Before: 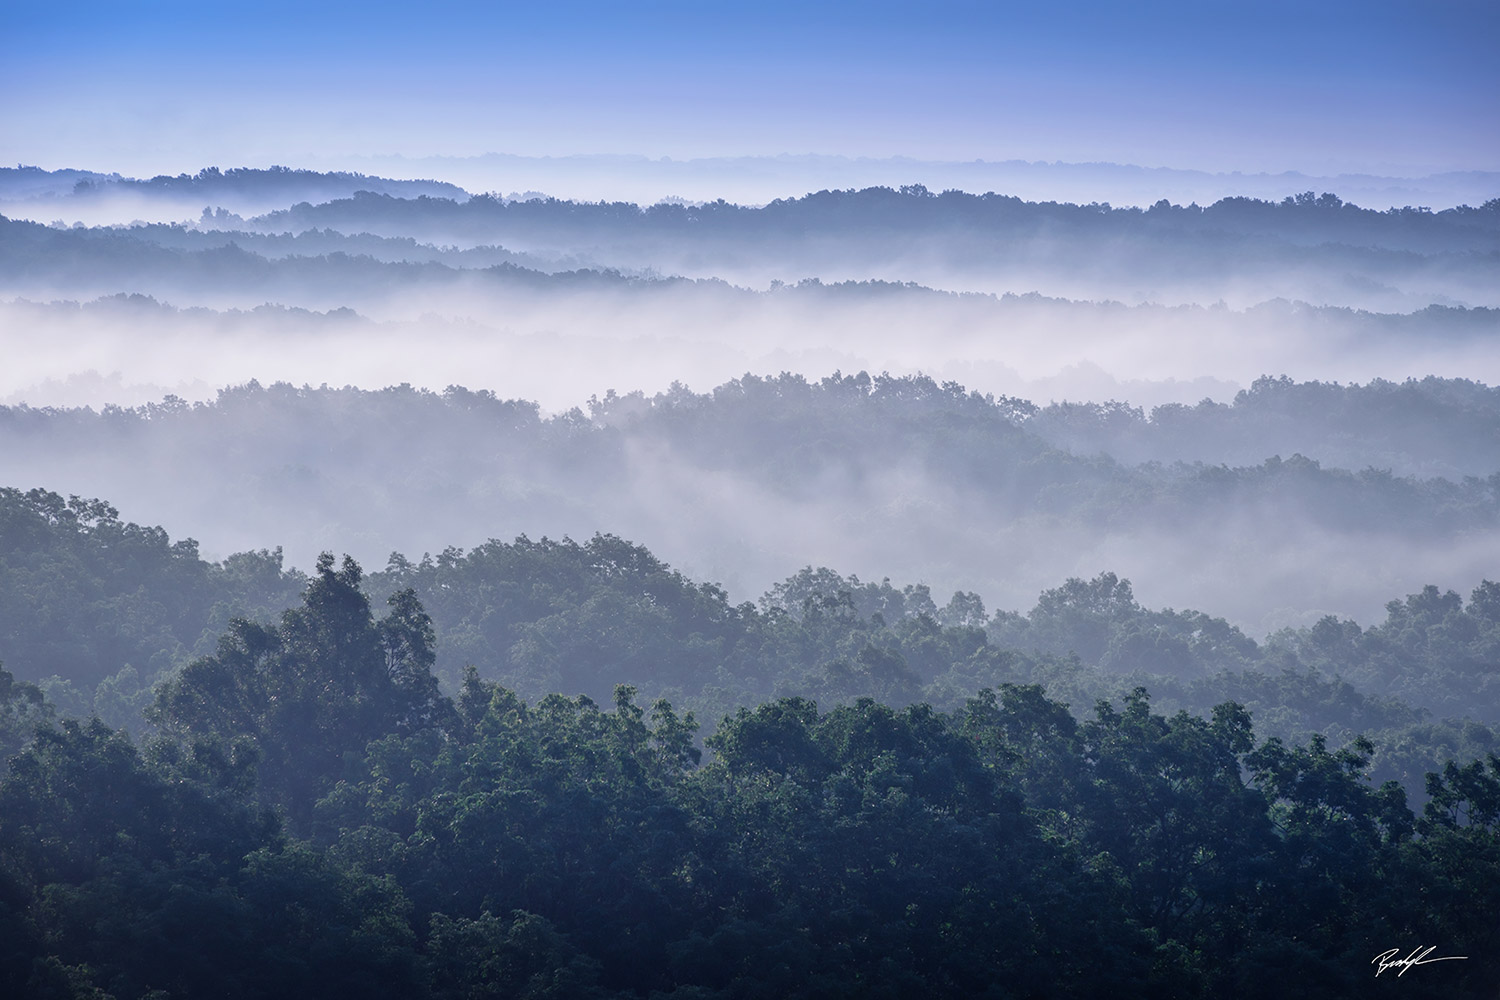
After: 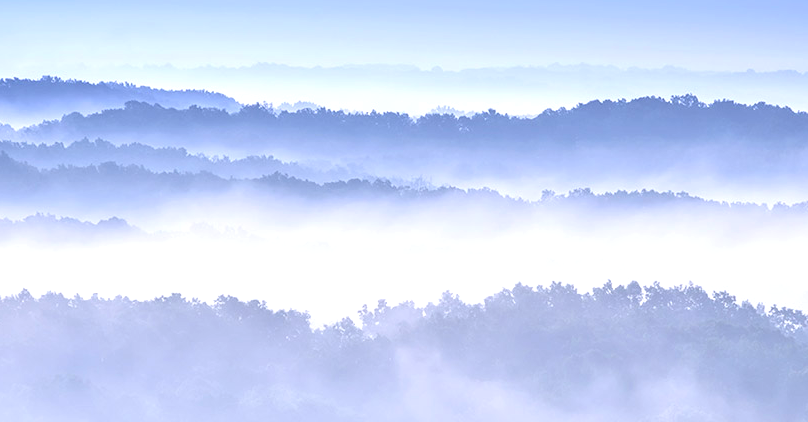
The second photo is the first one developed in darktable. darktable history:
color calibration: illuminant as shot in camera, x 0.358, y 0.373, temperature 4628.91 K
exposure: exposure 0.574 EV, compensate highlight preservation false
crop: left 15.306%, top 9.065%, right 30.789%, bottom 48.638%
